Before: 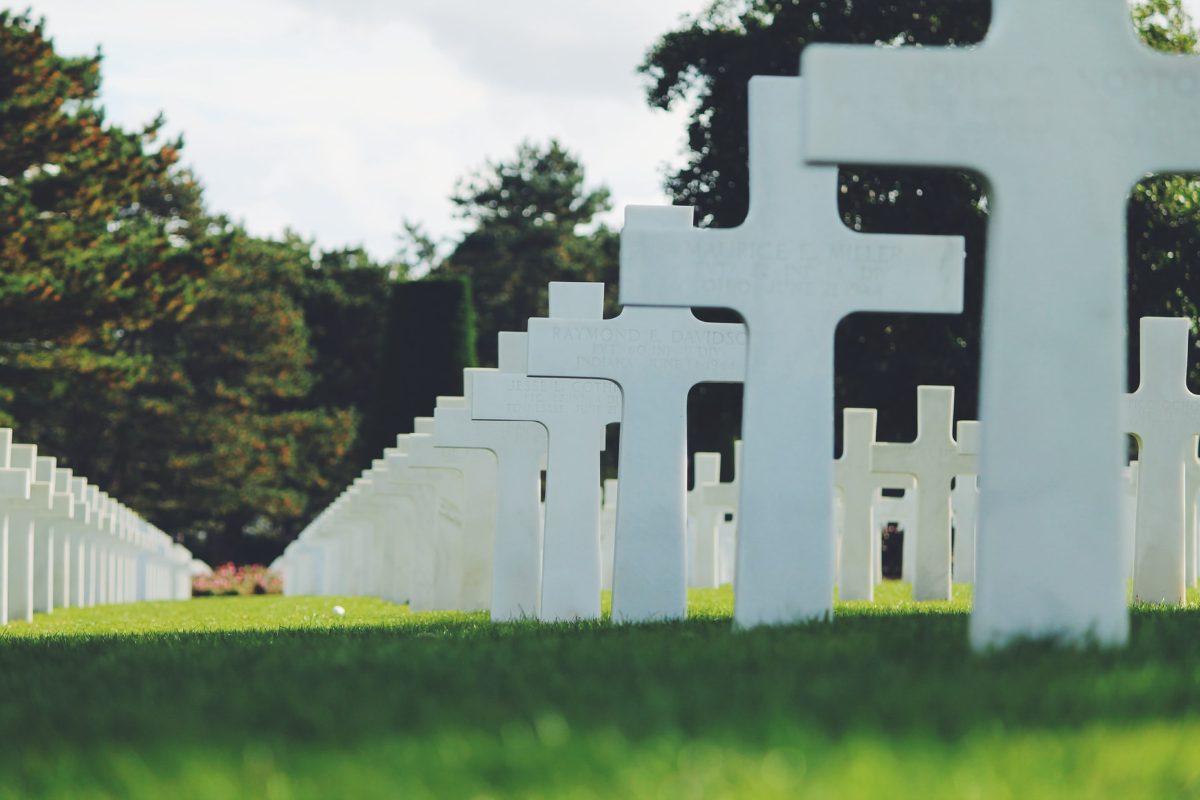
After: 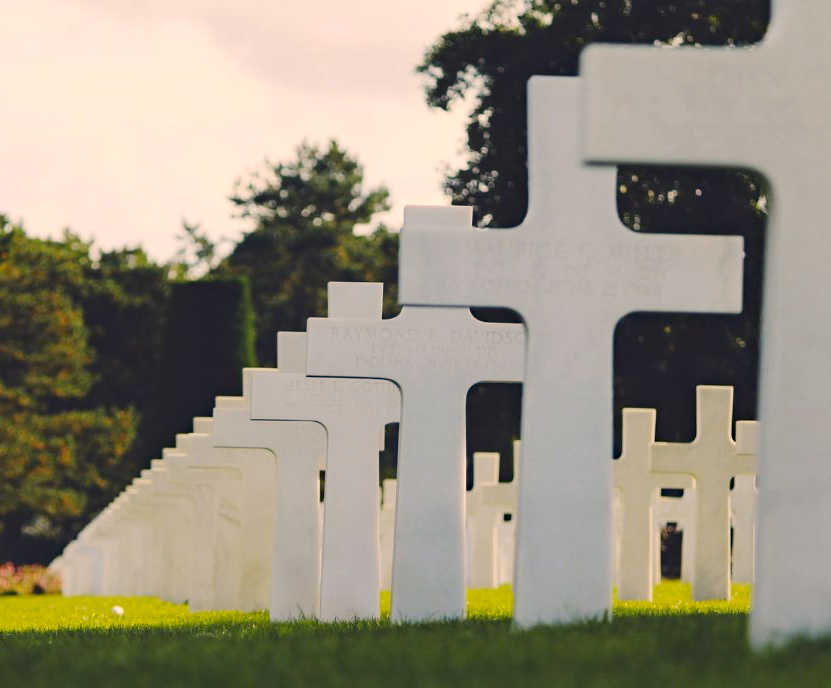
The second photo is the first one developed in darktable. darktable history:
crop: left 18.479%, right 12.2%, bottom 13.971%
color contrast: green-magenta contrast 0.85, blue-yellow contrast 1.25, unbound 0
haze removal: compatibility mode true, adaptive false
color correction: highlights a* 11.96, highlights b* 11.58
